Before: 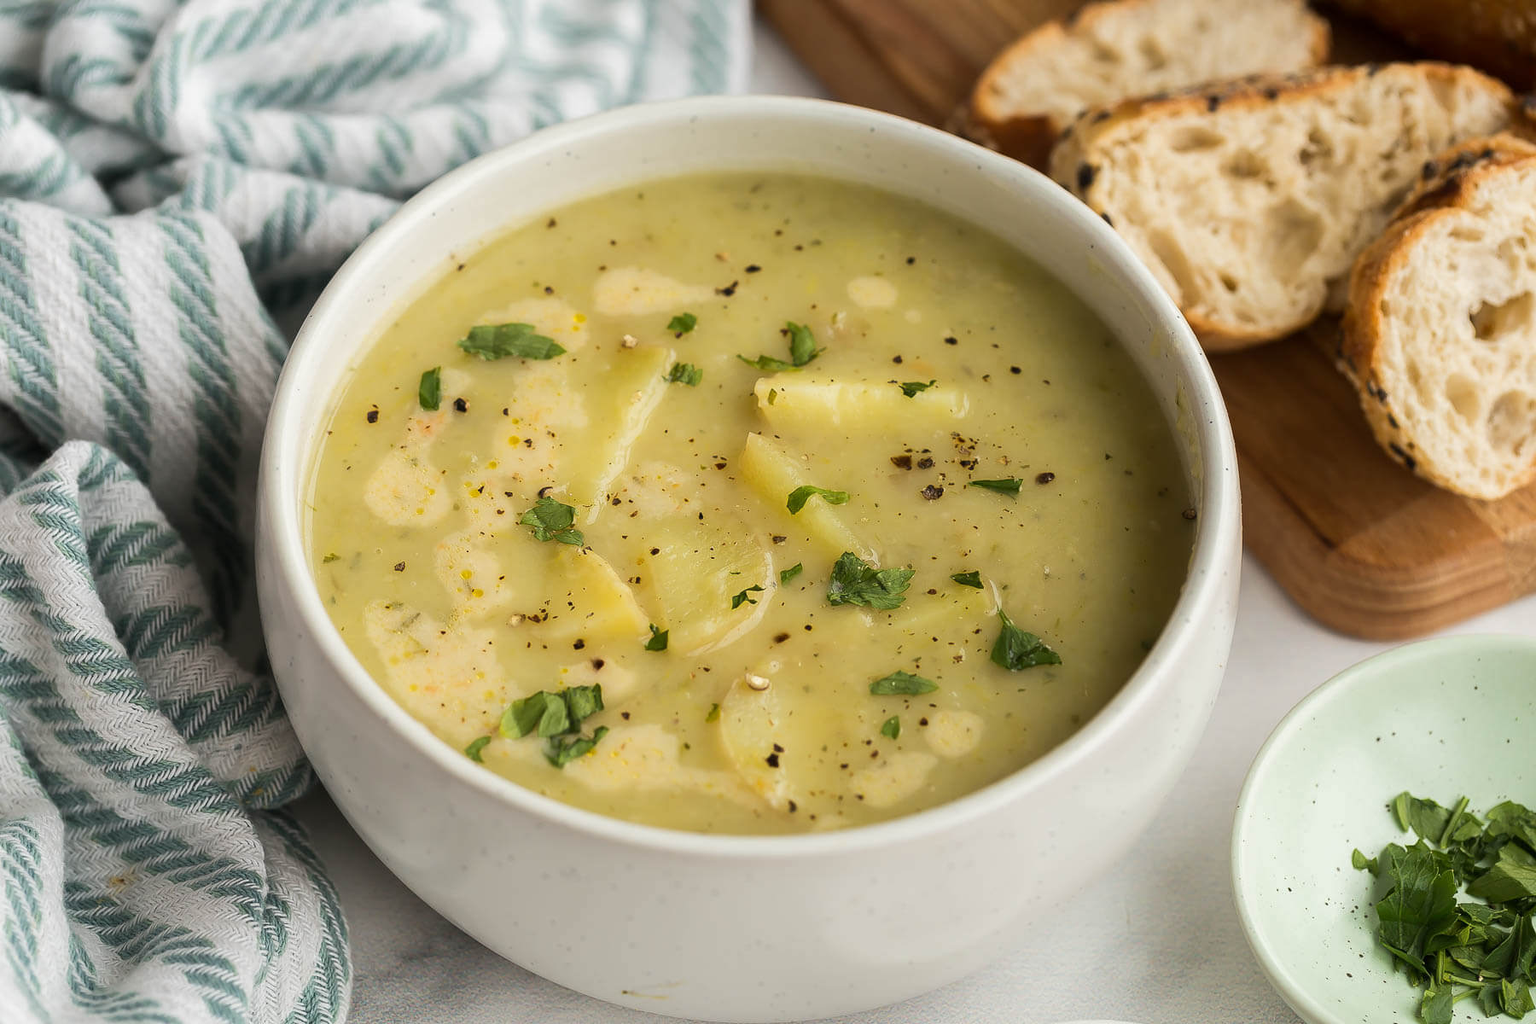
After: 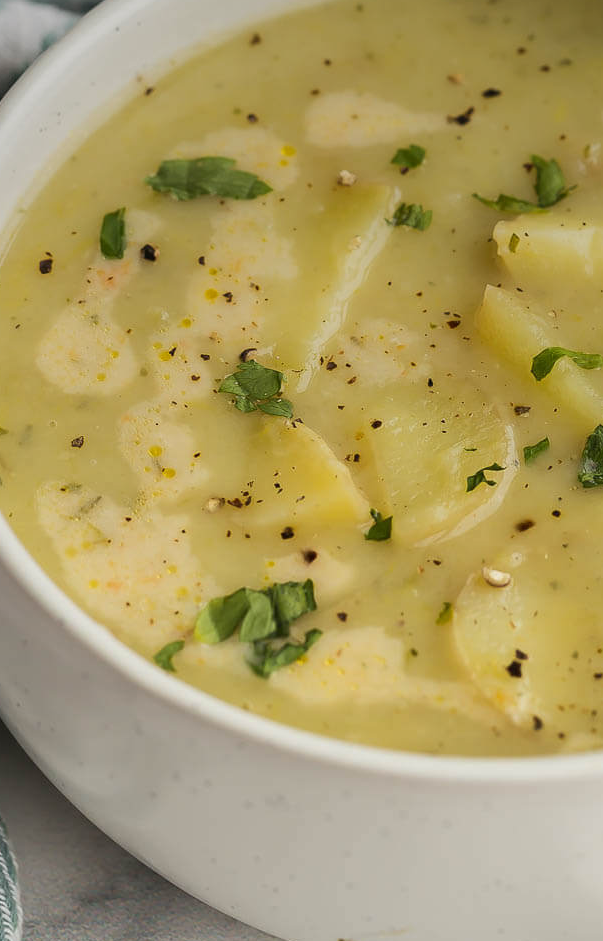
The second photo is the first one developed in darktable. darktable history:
graduated density: on, module defaults
crop and rotate: left 21.77%, top 18.528%, right 44.676%, bottom 2.997%
